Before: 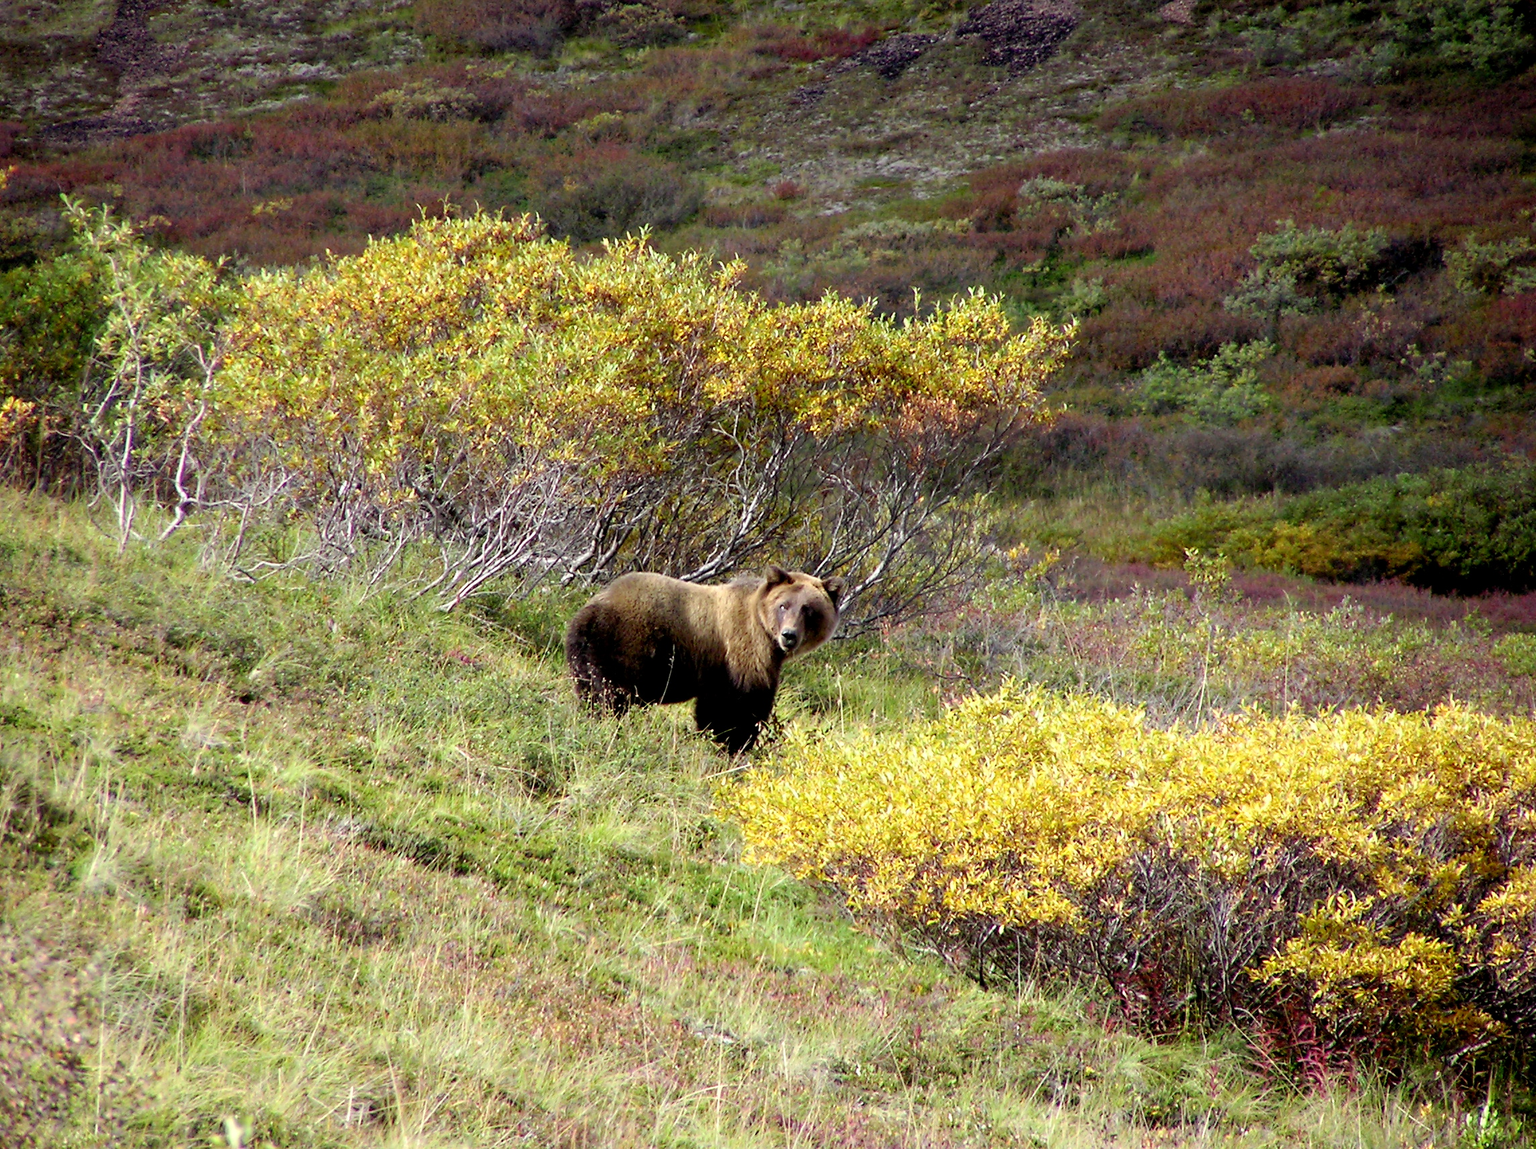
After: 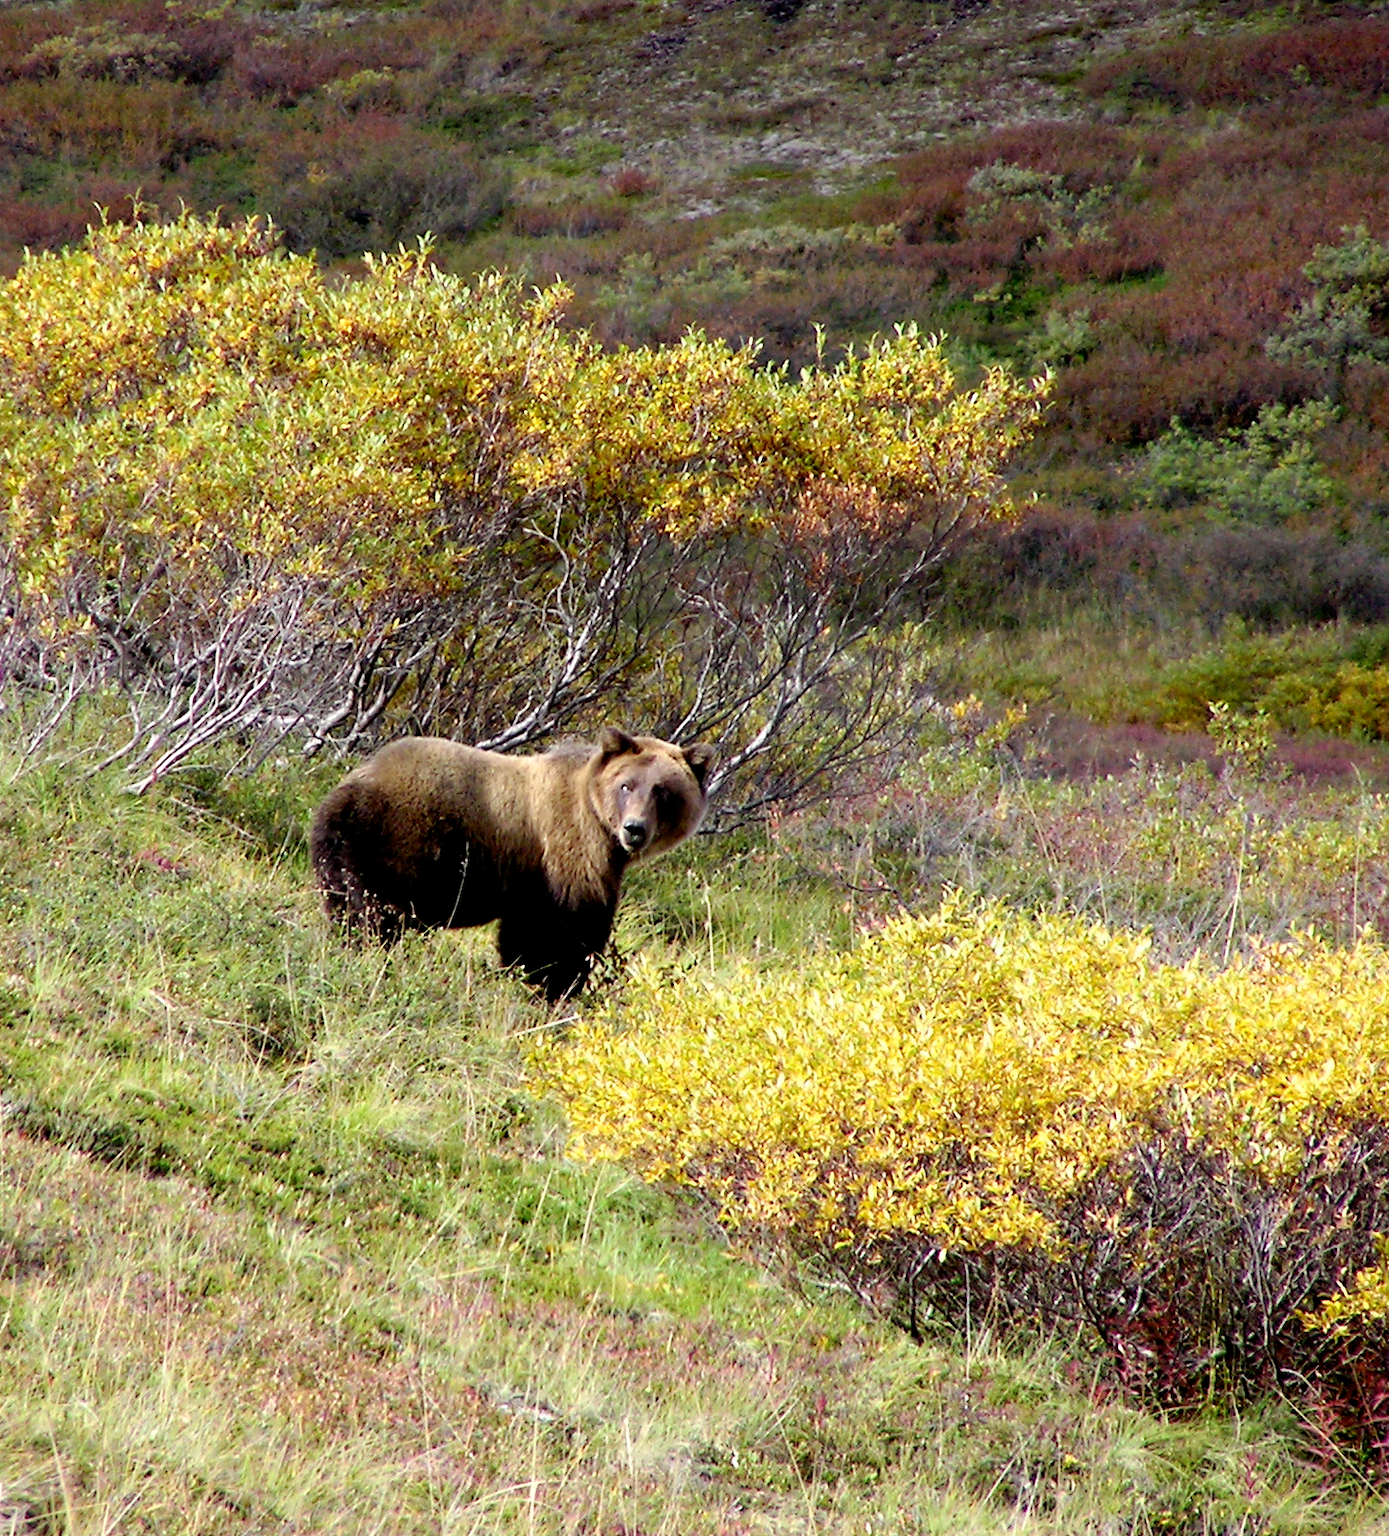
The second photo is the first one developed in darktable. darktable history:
white balance: red 1.009, blue 1.027
crop and rotate: left 22.918%, top 5.629%, right 14.711%, bottom 2.247%
